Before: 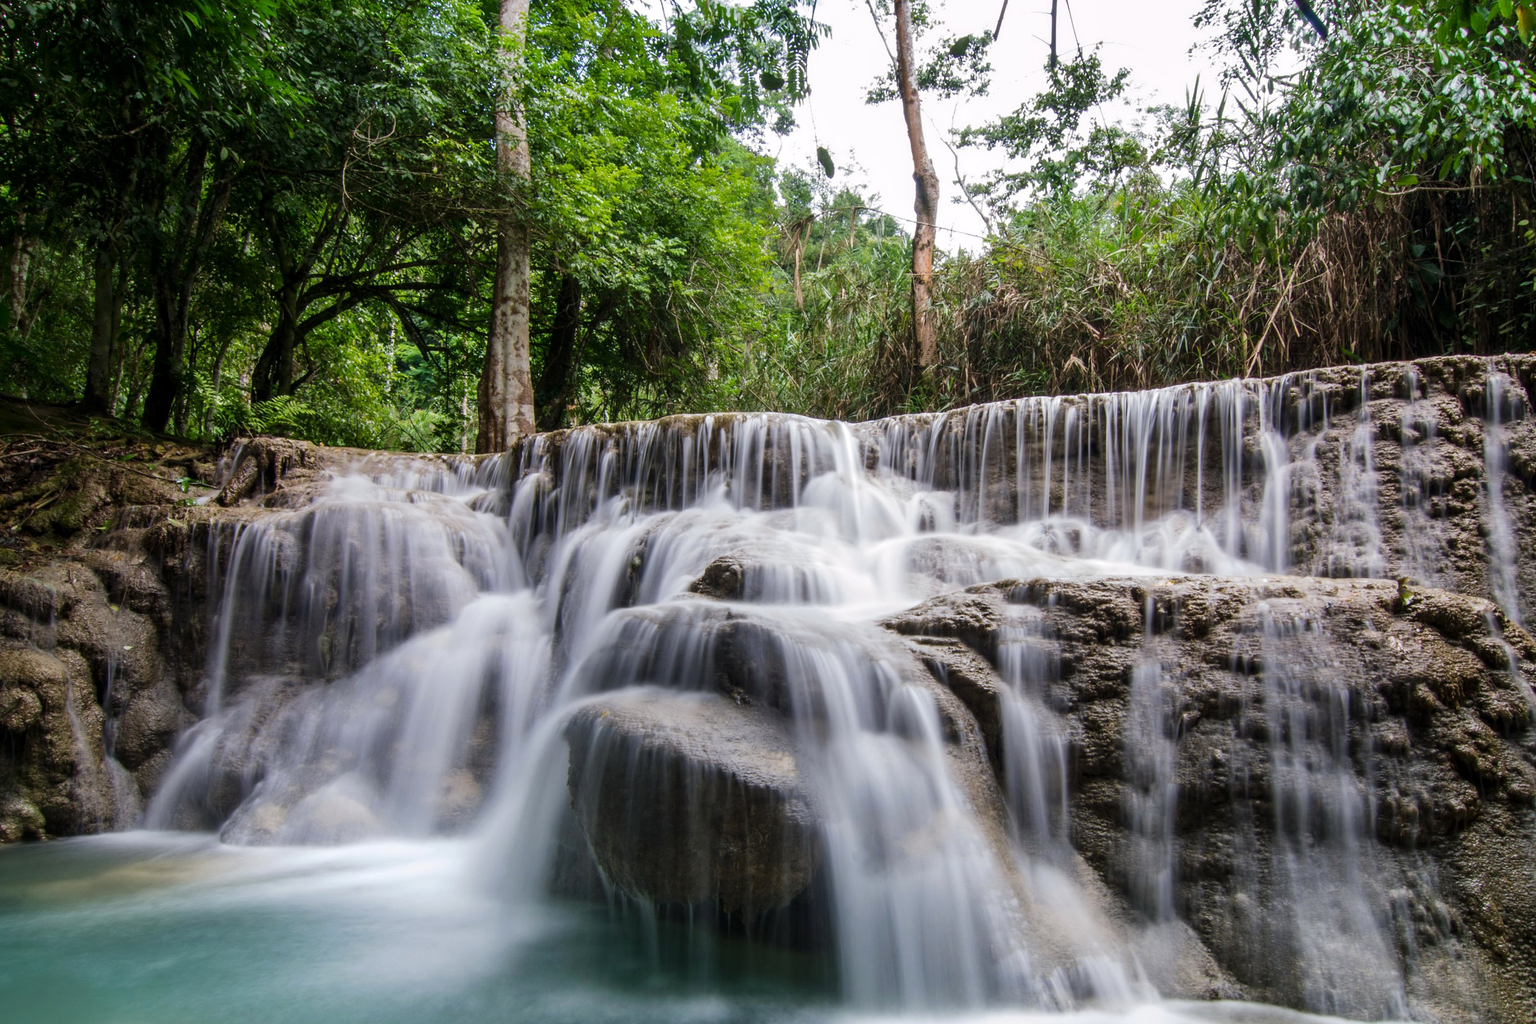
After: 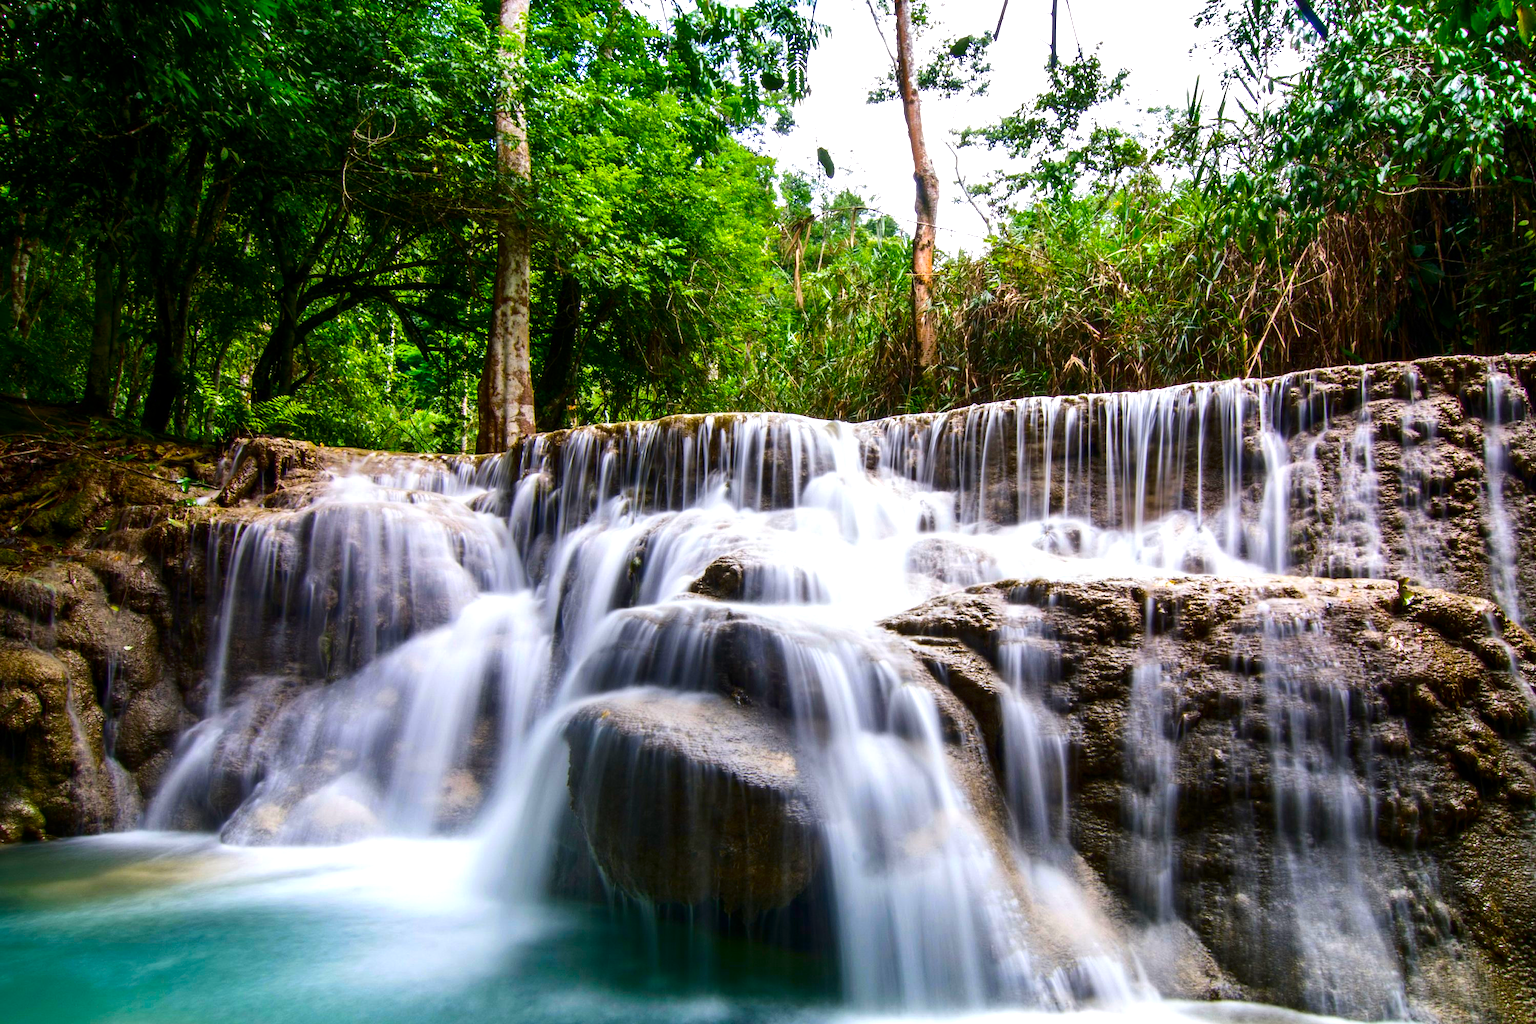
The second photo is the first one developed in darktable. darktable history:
color balance rgb: linear chroma grading › global chroma 15.558%, perceptual saturation grading › global saturation 25.495%, perceptual brilliance grading › global brilliance 17.673%
contrast brightness saturation: contrast 0.125, brightness -0.118, saturation 0.204
